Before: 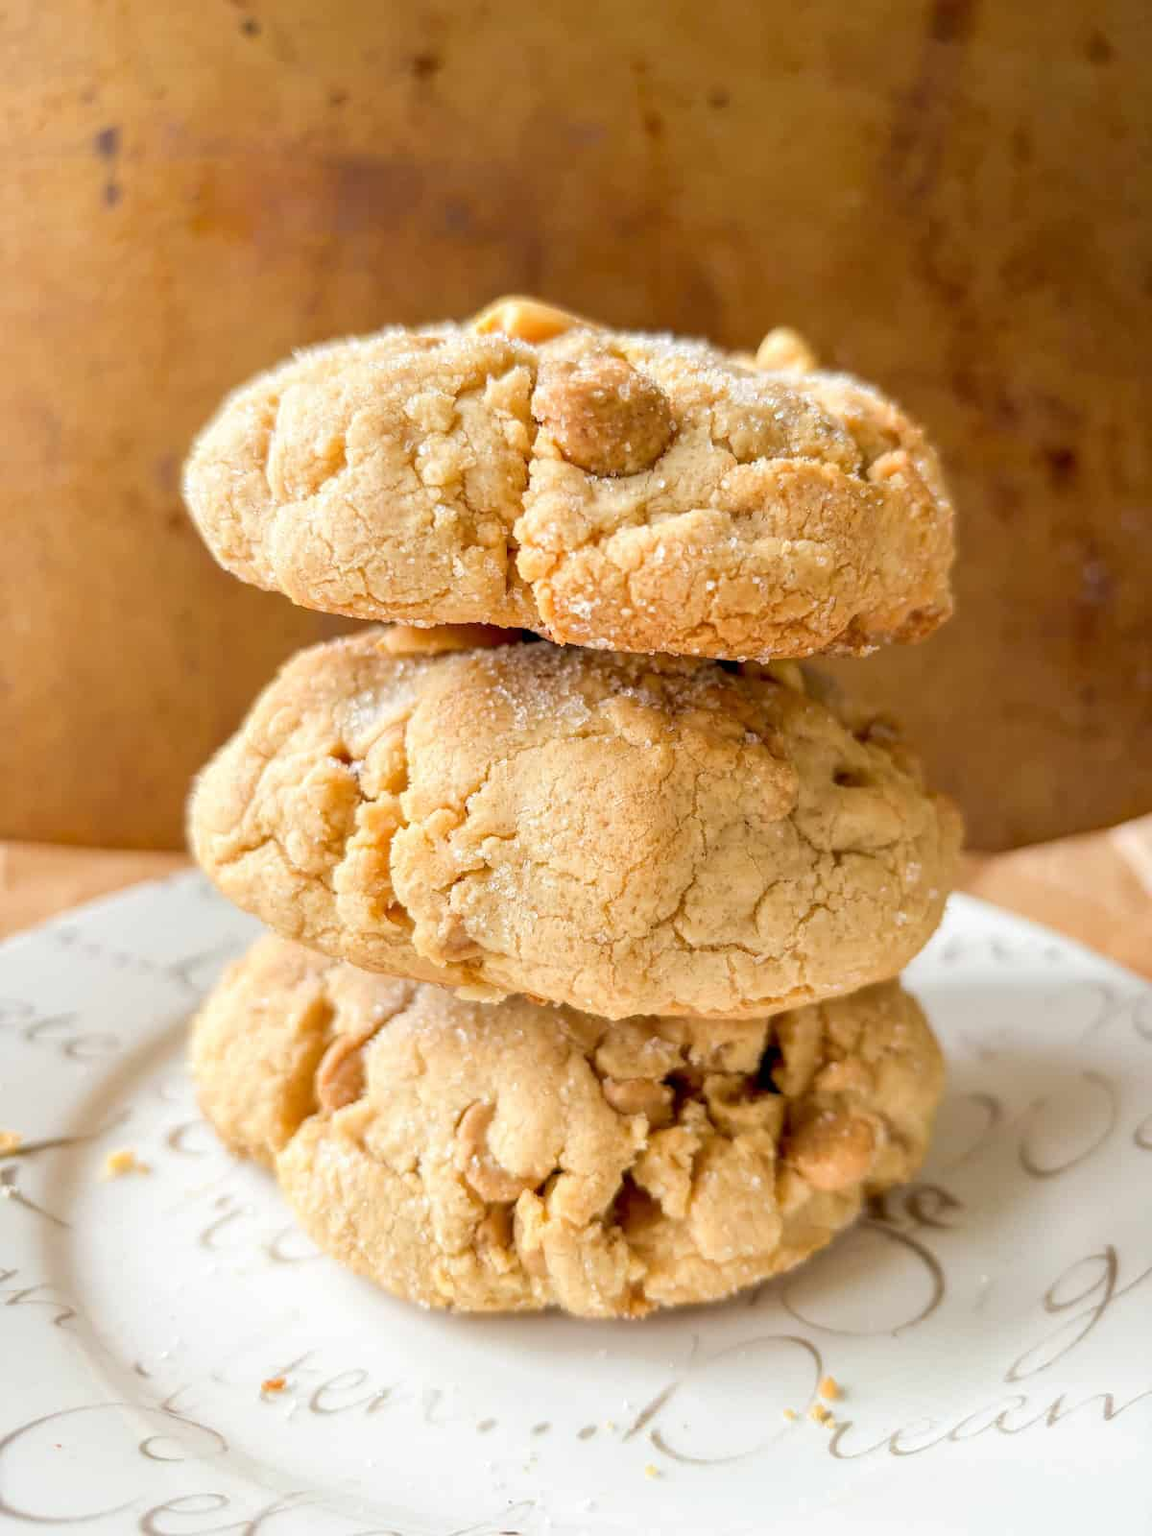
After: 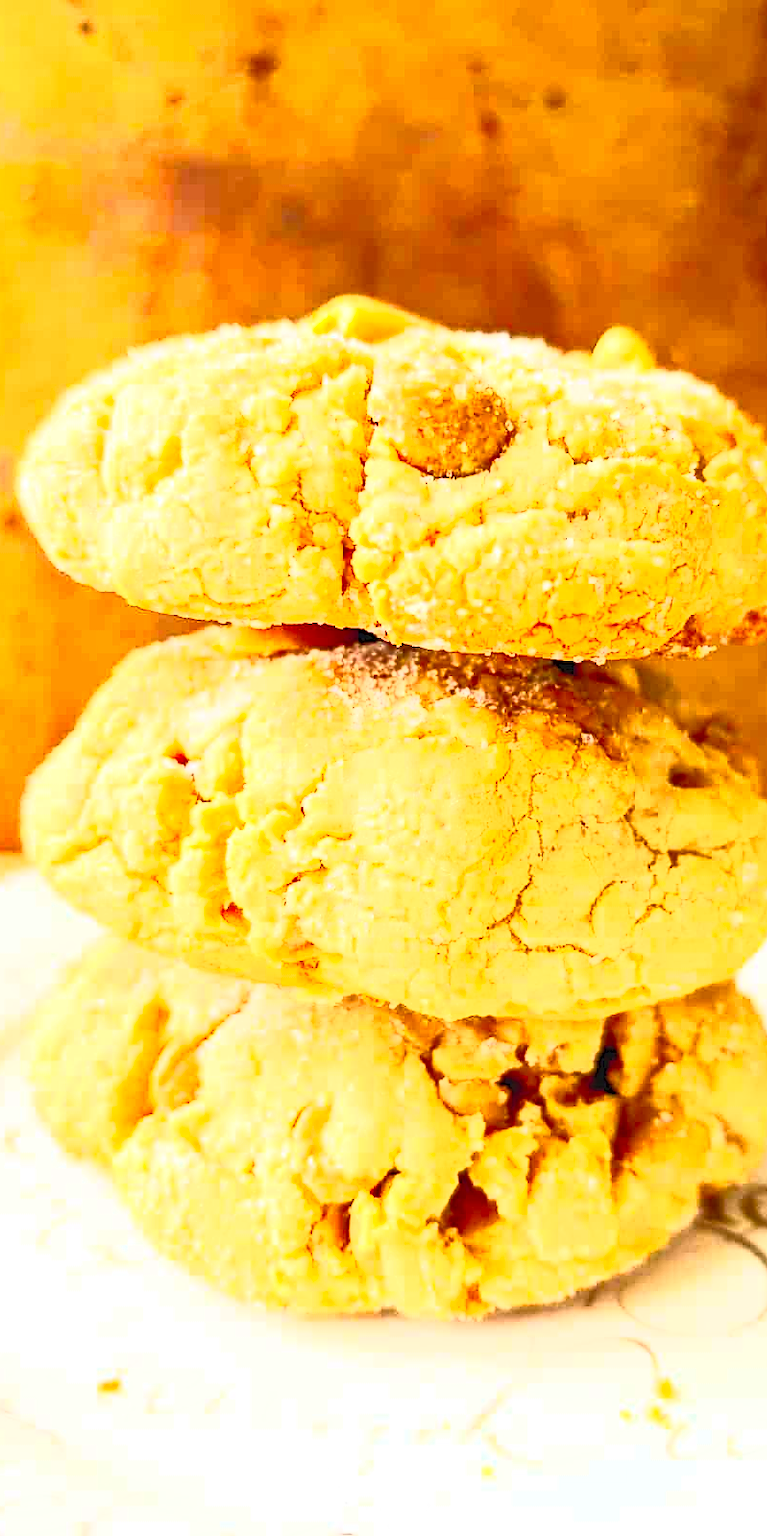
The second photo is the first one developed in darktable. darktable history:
crop and rotate: left 14.292%, right 19.041%
contrast brightness saturation: contrast 1, brightness 1, saturation 1
sharpen: on, module defaults
